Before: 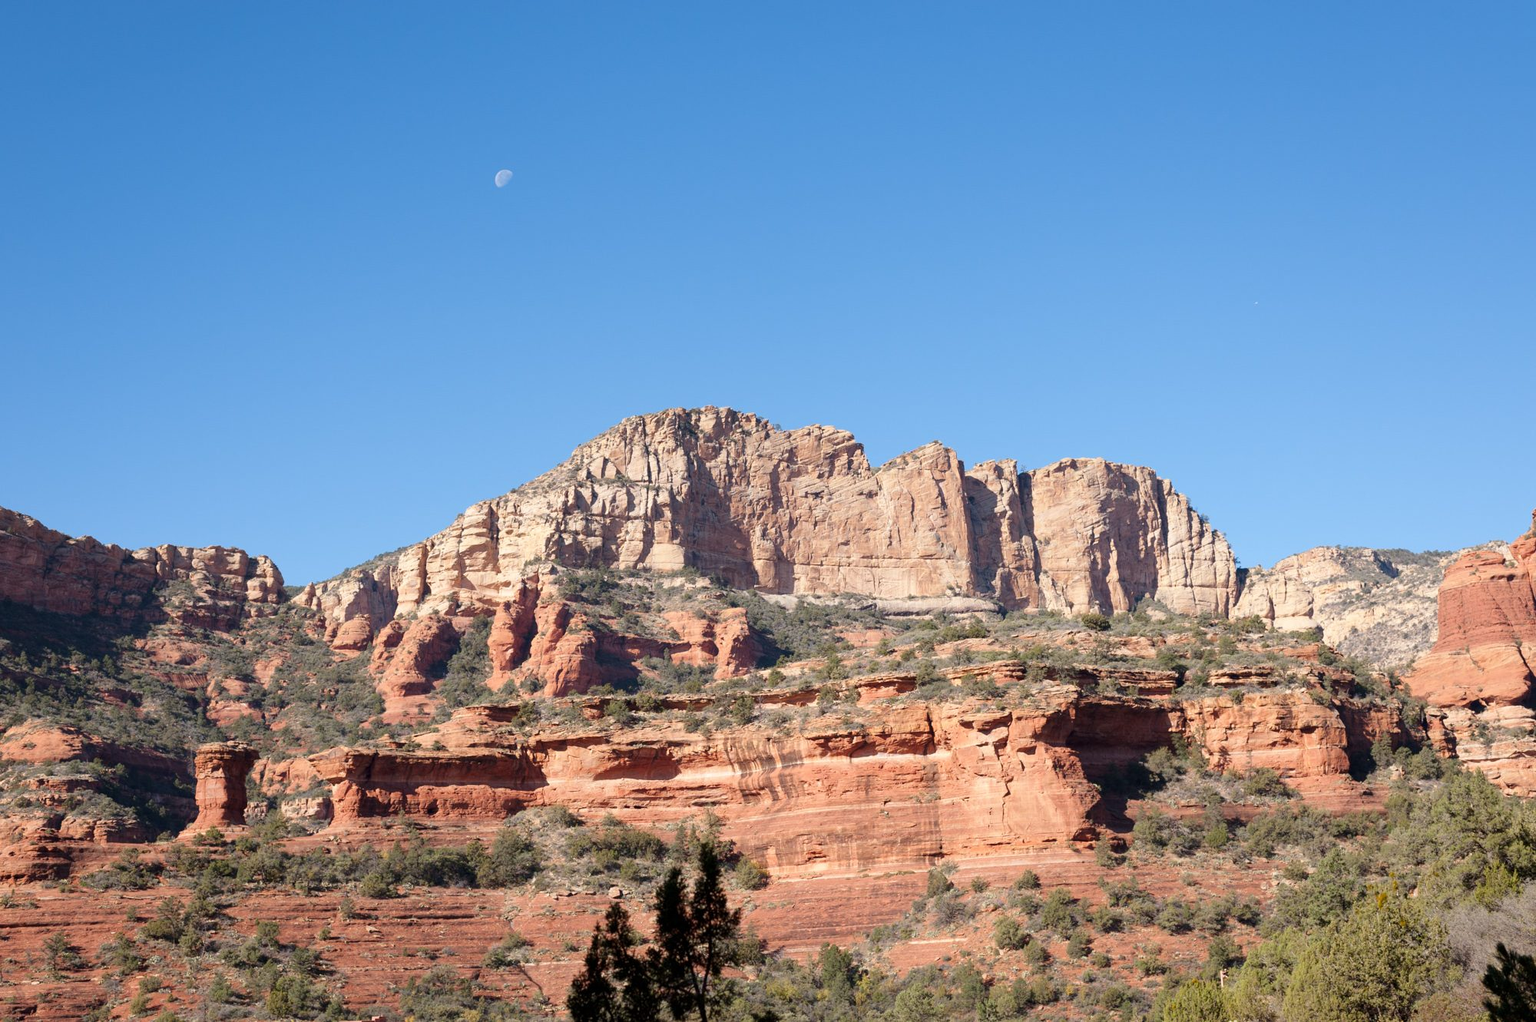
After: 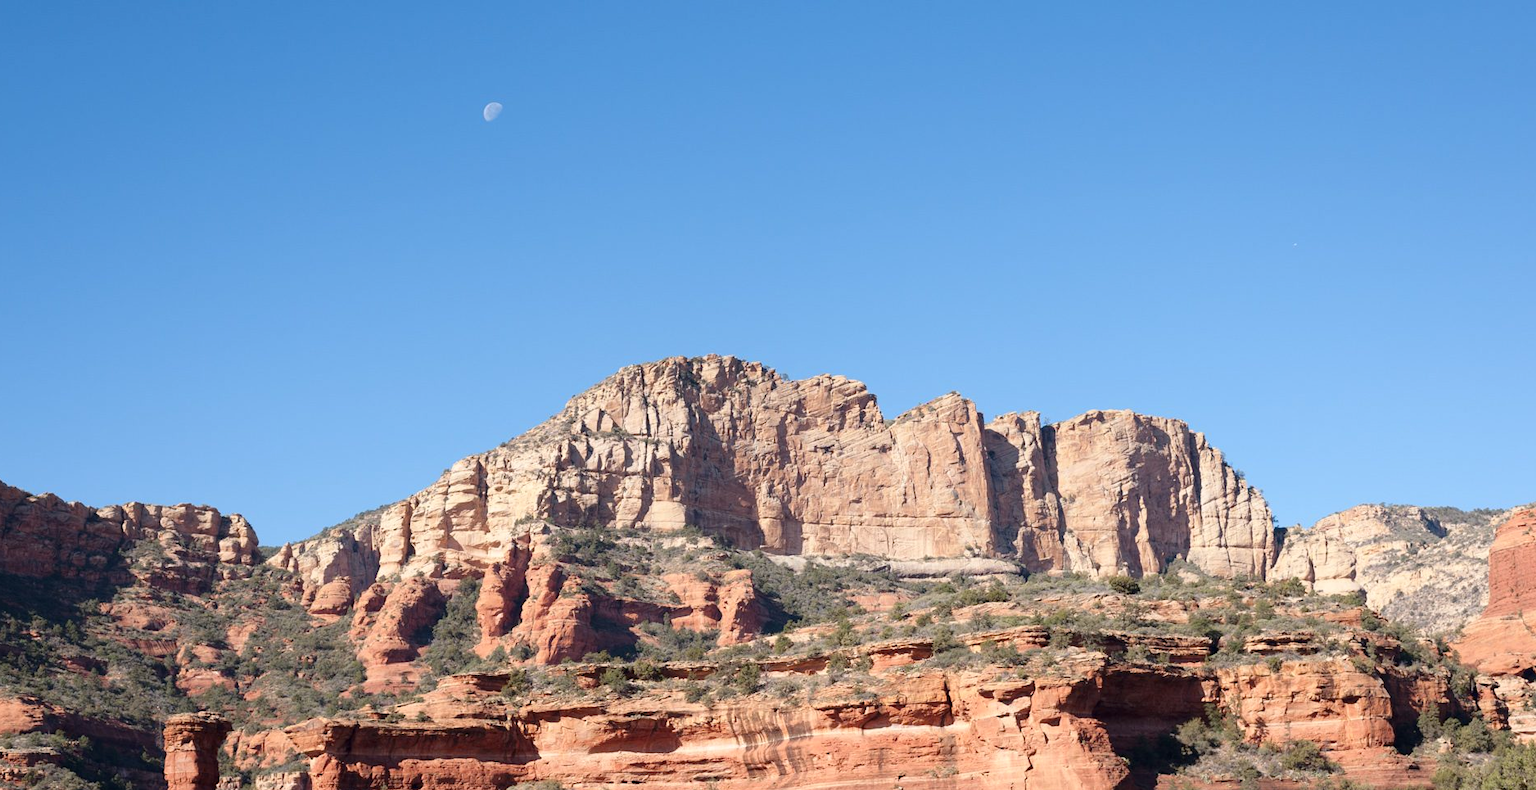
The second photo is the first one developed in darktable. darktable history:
shadows and highlights: shadows -30, highlights 30
crop: left 2.737%, top 7.287%, right 3.421%, bottom 20.179%
